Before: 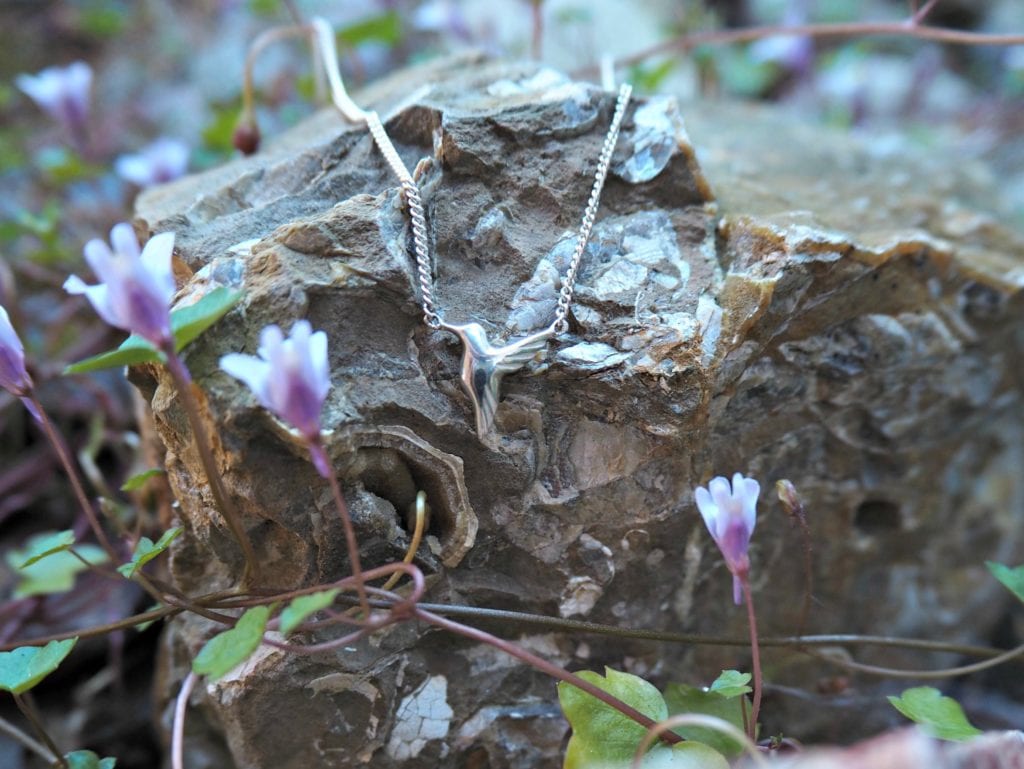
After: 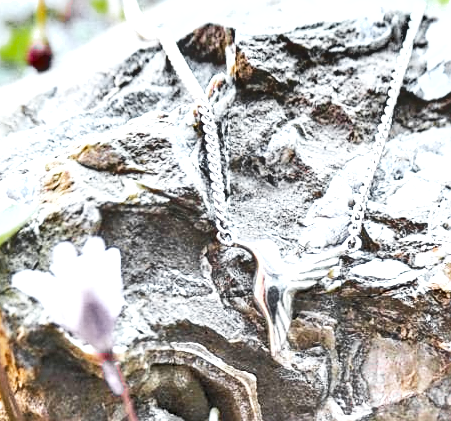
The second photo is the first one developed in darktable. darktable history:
crop: left 20.248%, top 10.86%, right 35.675%, bottom 34.321%
shadows and highlights: shadows color adjustment 97.66%, soften with gaussian
color zones: curves: ch0 [(0.004, 0.388) (0.125, 0.392) (0.25, 0.404) (0.375, 0.5) (0.5, 0.5) (0.625, 0.5) (0.75, 0.5) (0.875, 0.5)]; ch1 [(0, 0.5) (0.125, 0.5) (0.25, 0.5) (0.375, 0.124) (0.524, 0.124) (0.645, 0.128) (0.789, 0.132) (0.914, 0.096) (0.998, 0.068)]
sharpen: on, module defaults
local contrast: detail 130%
exposure: black level correction 0, exposure 1.4 EV, compensate highlight preservation false
tone curve: curves: ch0 [(0, 0) (0.003, 0.003) (0.011, 0.012) (0.025, 0.026) (0.044, 0.047) (0.069, 0.073) (0.1, 0.105) (0.136, 0.143) (0.177, 0.187) (0.224, 0.237) (0.277, 0.293) (0.335, 0.354) (0.399, 0.422) (0.468, 0.495) (0.543, 0.574) (0.623, 0.659) (0.709, 0.749) (0.801, 0.846) (0.898, 0.932) (1, 1)], preserve colors none
contrast brightness saturation: contrast 0.2, brightness 0.16, saturation 0.22
